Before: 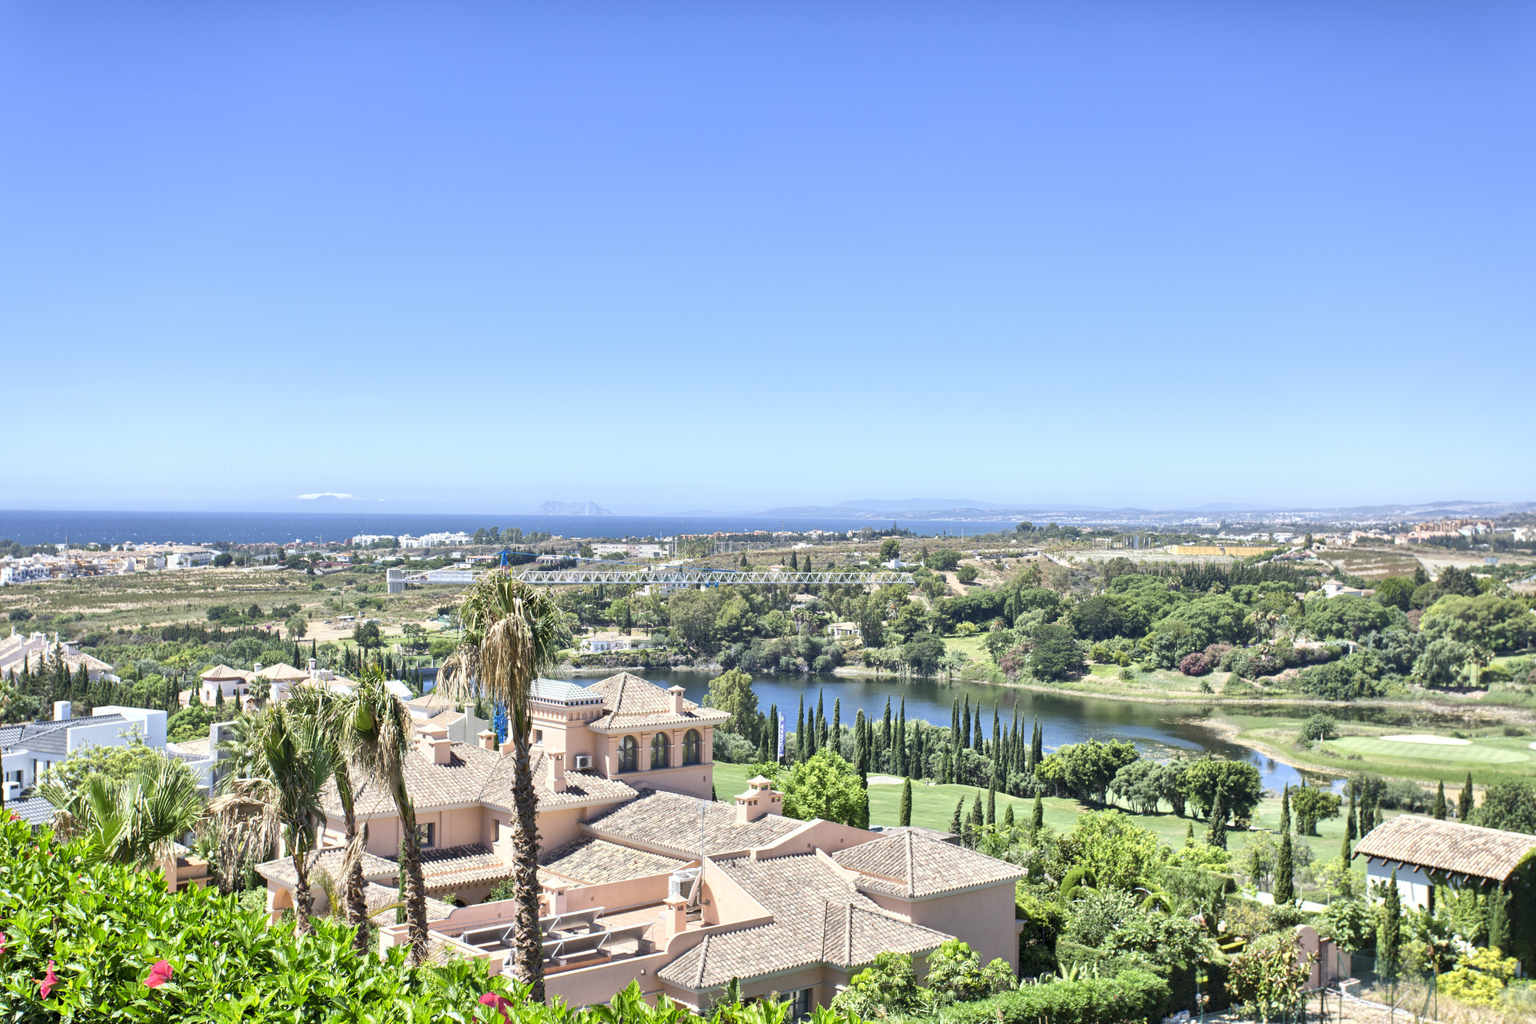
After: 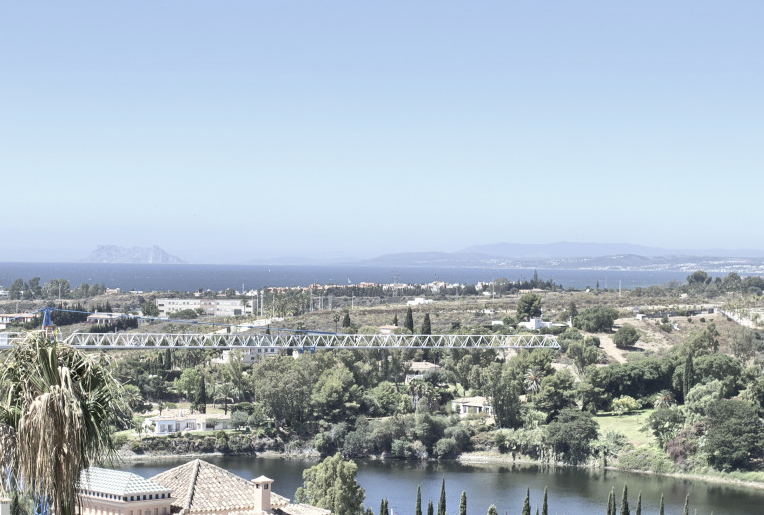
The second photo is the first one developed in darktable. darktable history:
color balance rgb: perceptual saturation grading › global saturation -28.151%, perceptual saturation grading › highlights -20.284%, perceptual saturation grading › mid-tones -23.915%, perceptual saturation grading › shadows -23.576%, global vibrance 20%
exposure: compensate highlight preservation false
crop: left 30.402%, top 29.802%, right 29.779%, bottom 29.955%
